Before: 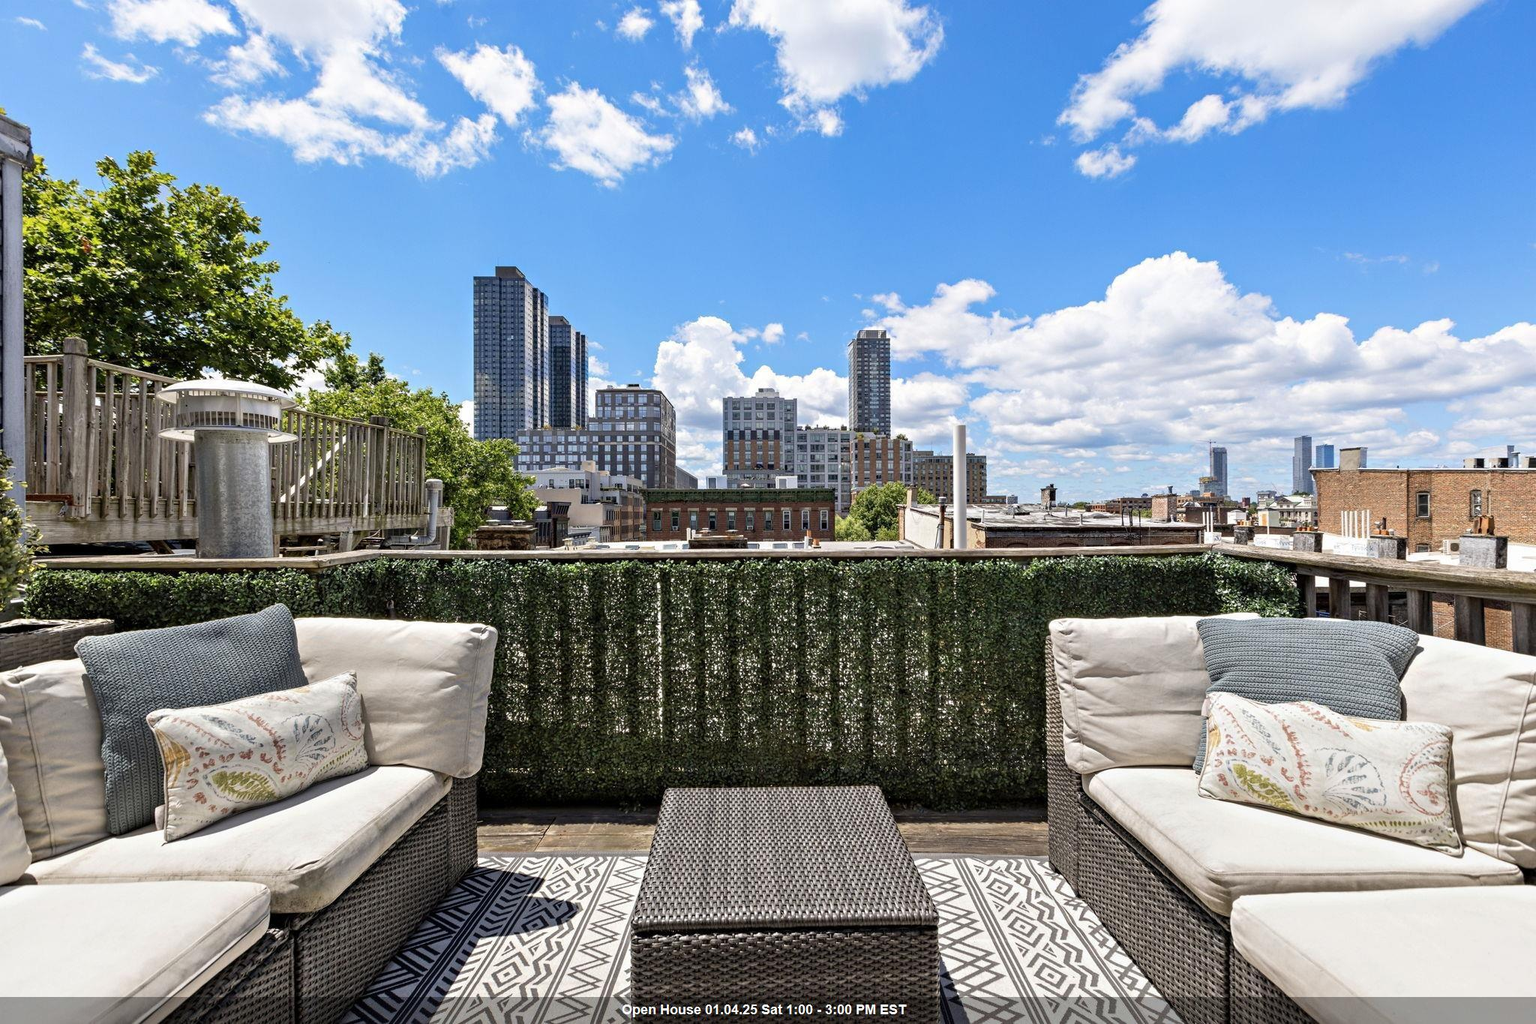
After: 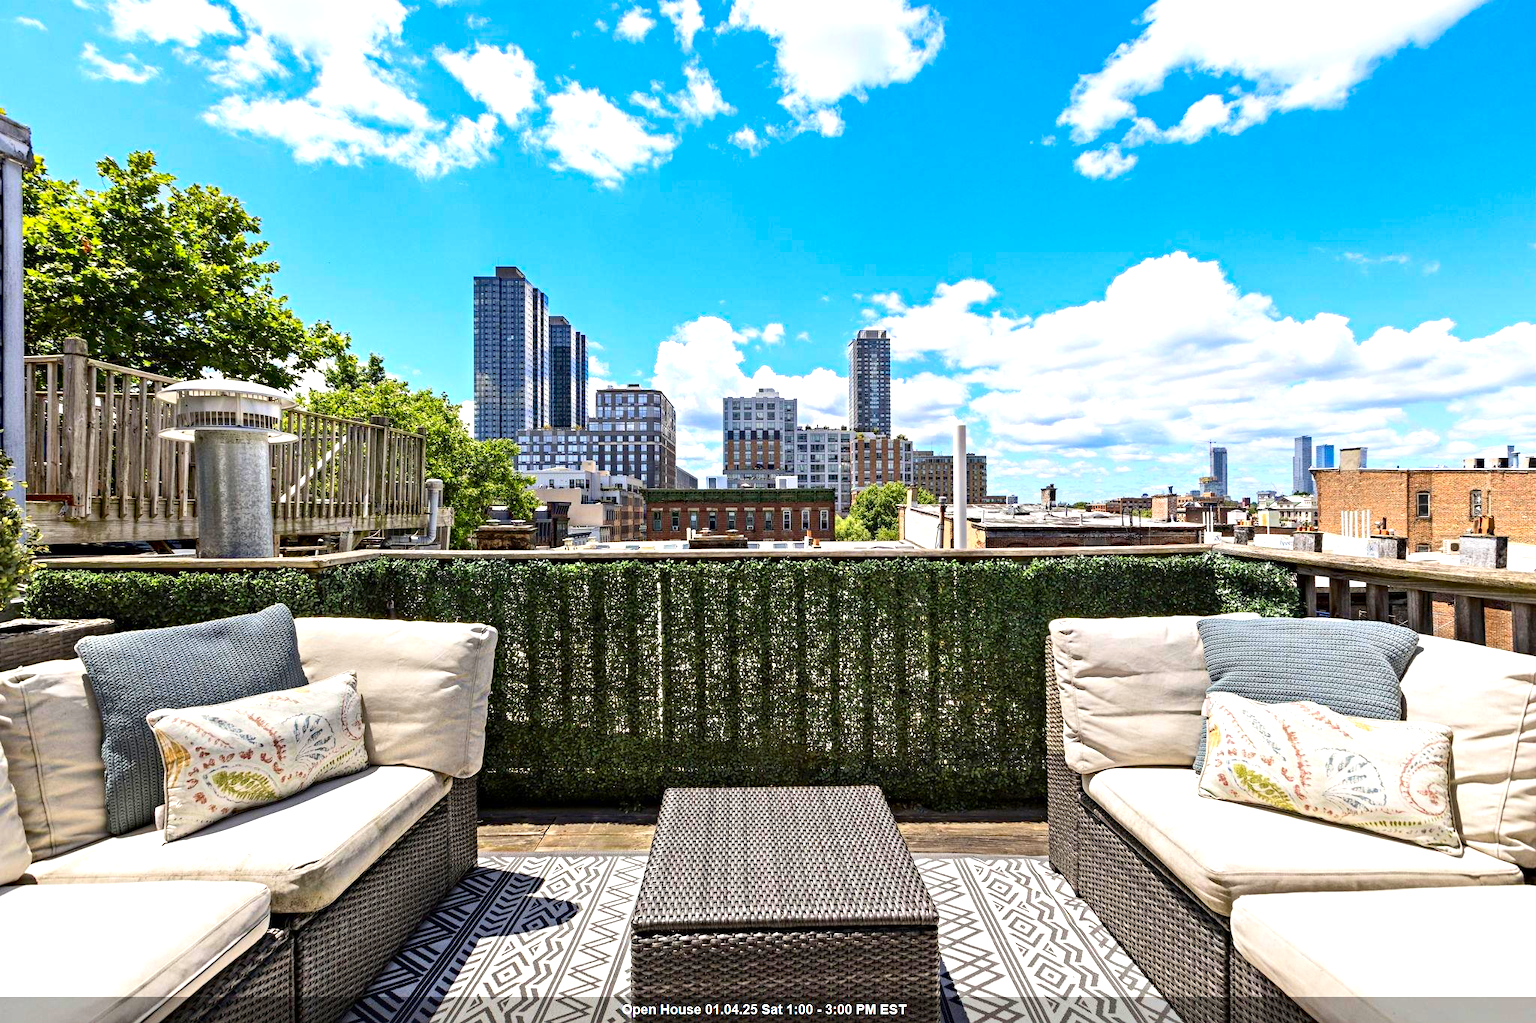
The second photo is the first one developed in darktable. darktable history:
contrast brightness saturation: contrast 0.159, saturation 0.329
haze removal: compatibility mode true, adaptive false
exposure: exposure 0.564 EV, compensate highlight preservation false
tone equalizer: edges refinement/feathering 500, mask exposure compensation -1.57 EV, preserve details no
